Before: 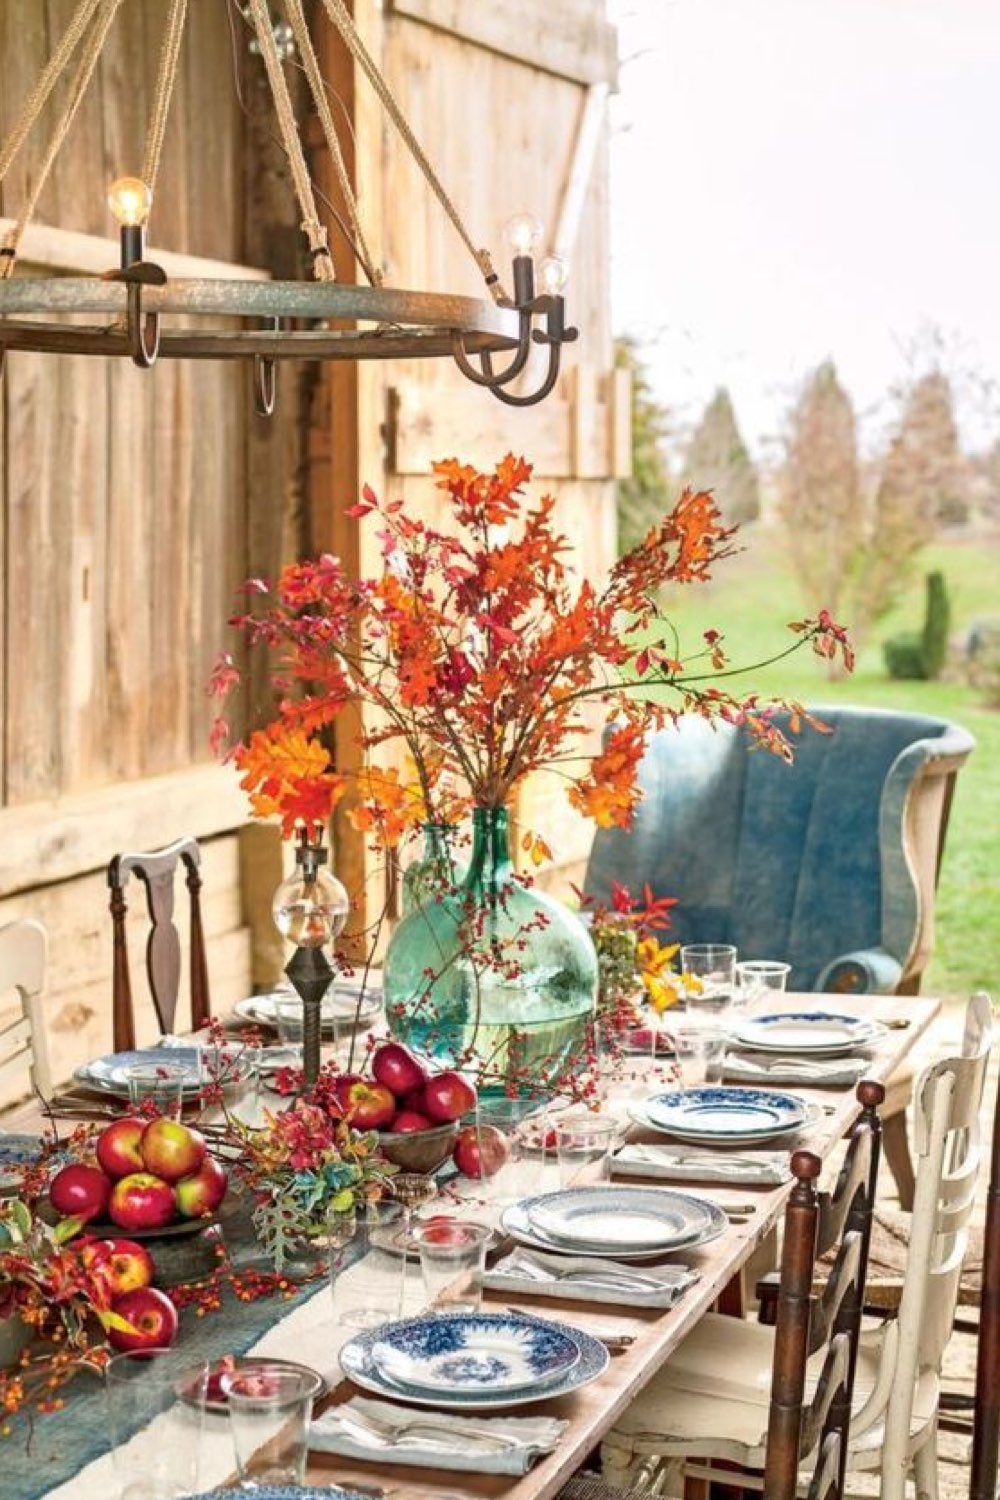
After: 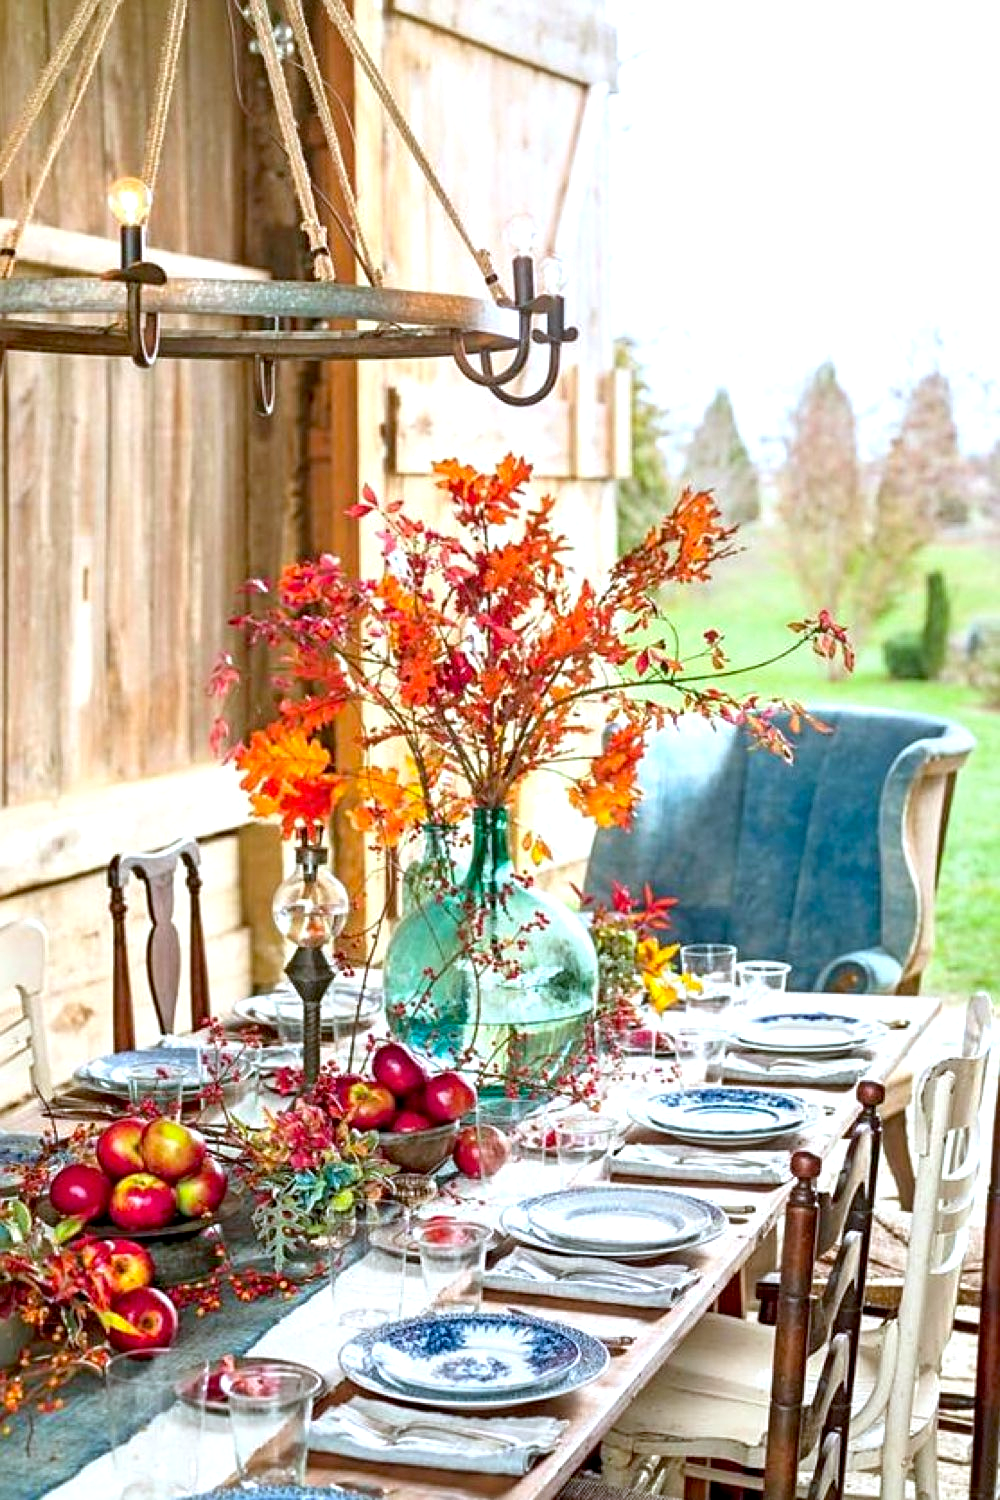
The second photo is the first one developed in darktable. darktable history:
exposure: black level correction 0.005, exposure 0.417 EV, compensate highlight preservation false
sharpen: radius 2.529, amount 0.323
white balance: red 0.924, blue 1.095
